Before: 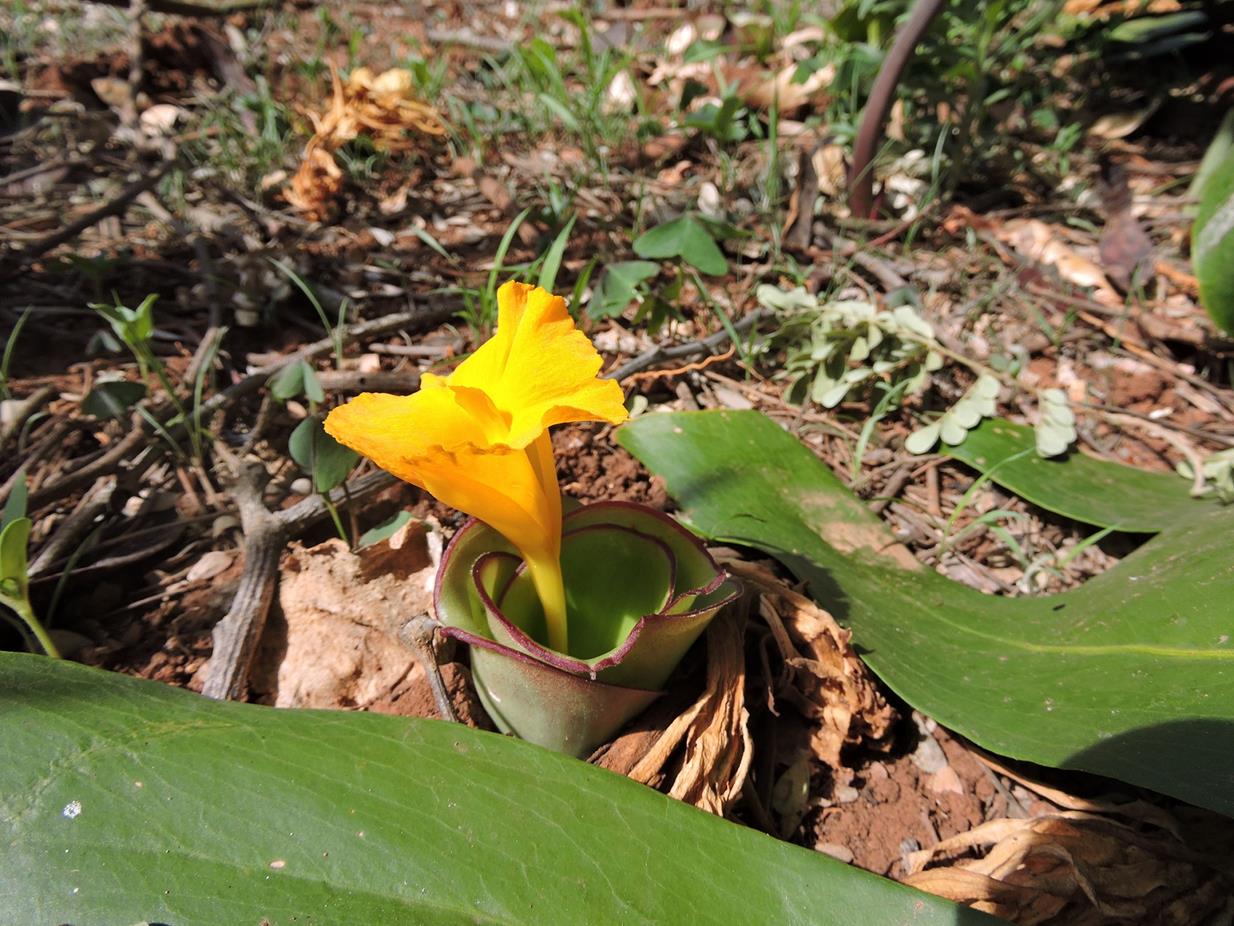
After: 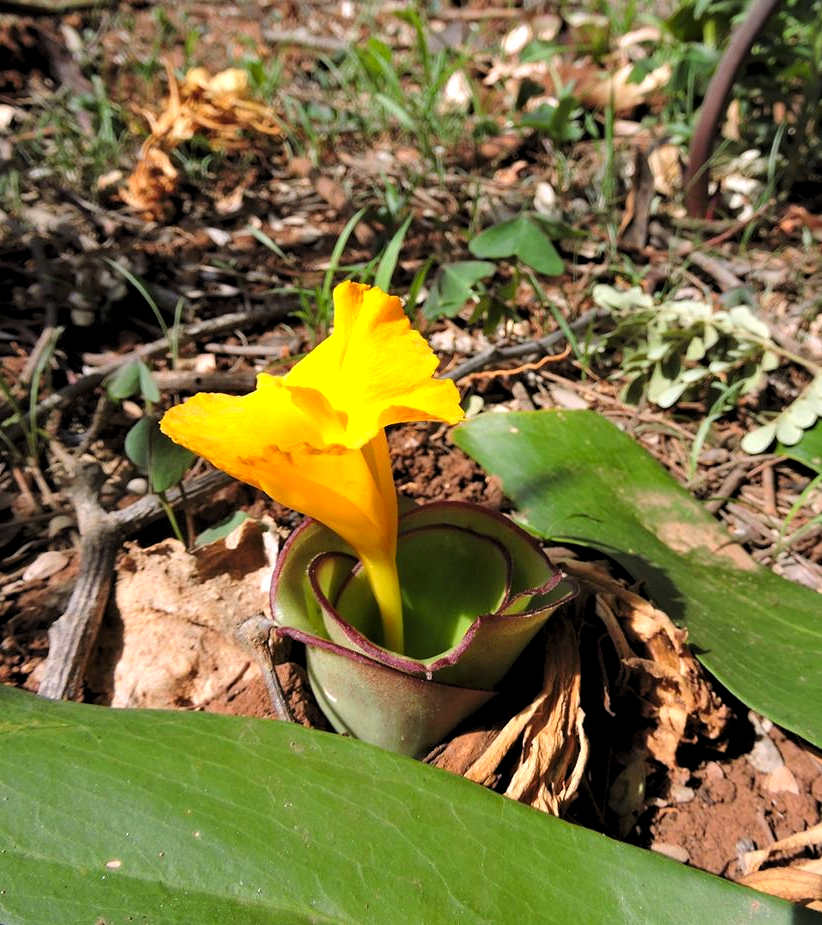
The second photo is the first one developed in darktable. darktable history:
crop and rotate: left 13.351%, right 19.97%
contrast brightness saturation: saturation 0.102
levels: levels [0.062, 0.494, 0.925]
